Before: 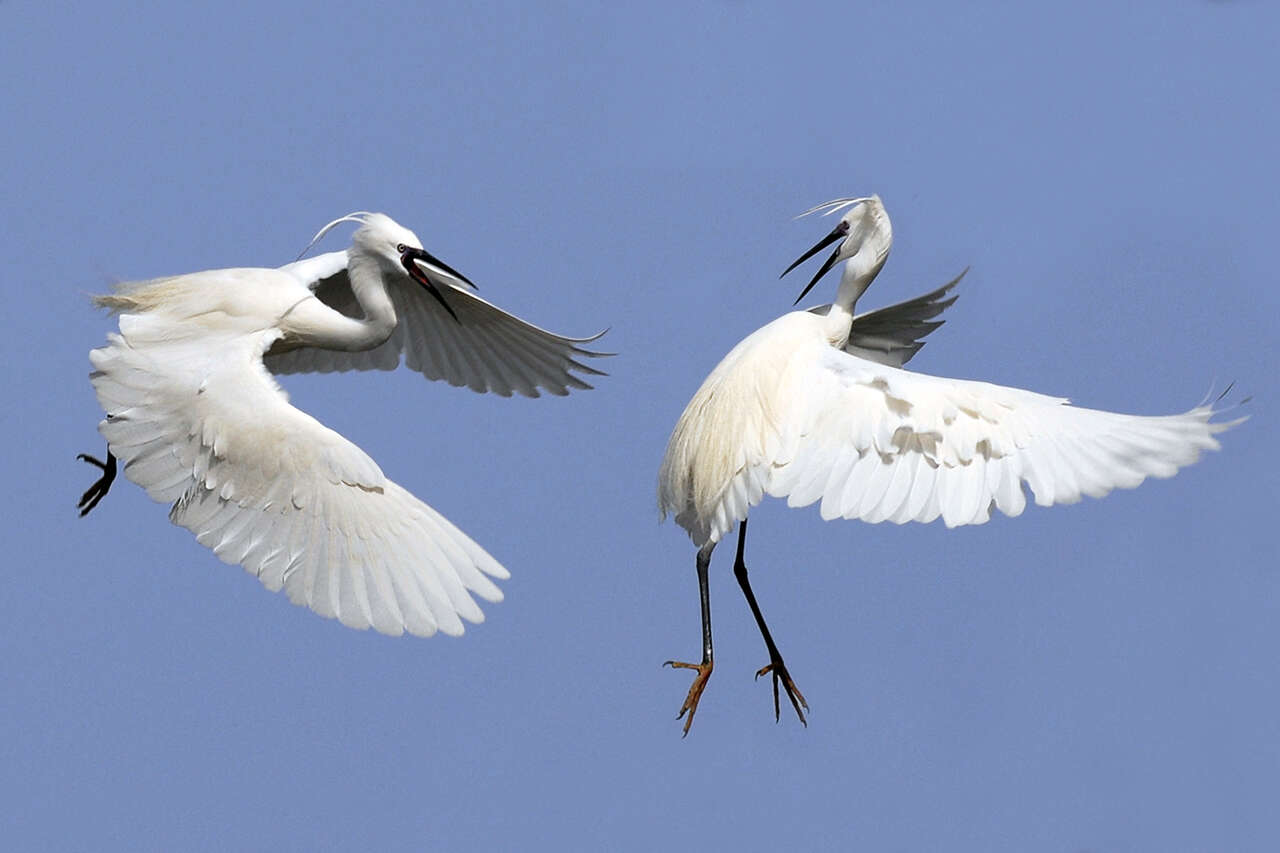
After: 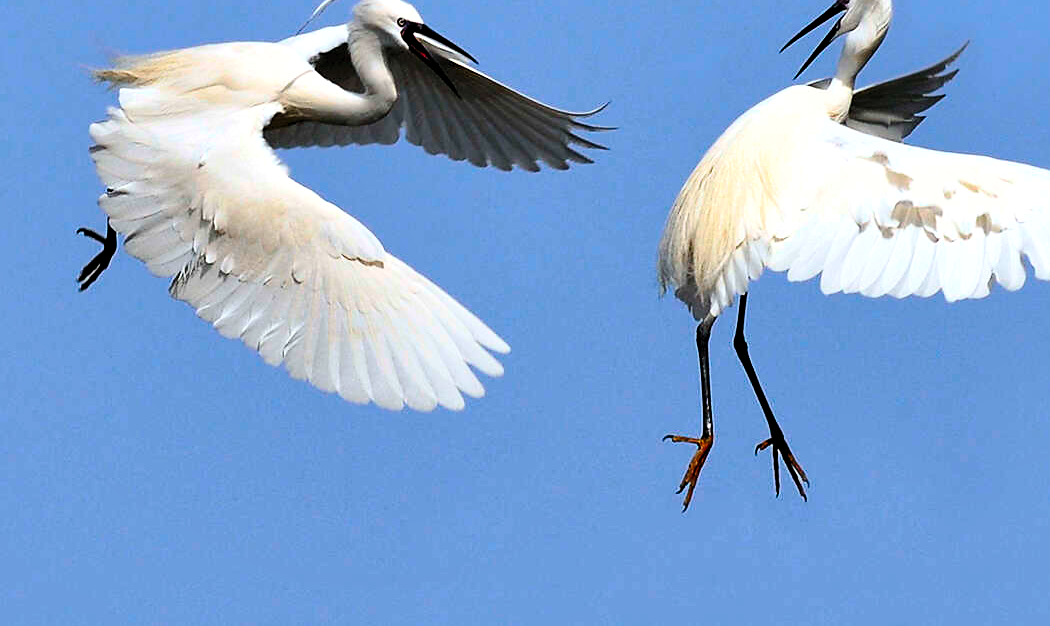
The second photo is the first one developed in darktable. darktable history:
exposure: black level correction -0.003, exposure 0.04 EV, compensate highlight preservation false
rgb levels: levels [[0.013, 0.434, 0.89], [0, 0.5, 1], [0, 0.5, 1]]
sharpen: radius 1.559, amount 0.373, threshold 1.271
crop: top 26.531%, right 17.959%
contrast brightness saturation: contrast 0.28
shadows and highlights: on, module defaults
tone curve: curves: ch0 [(0, 0) (0.003, 0.008) (0.011, 0.011) (0.025, 0.014) (0.044, 0.021) (0.069, 0.029) (0.1, 0.042) (0.136, 0.06) (0.177, 0.09) (0.224, 0.126) (0.277, 0.177) (0.335, 0.243) (0.399, 0.31) (0.468, 0.388) (0.543, 0.484) (0.623, 0.585) (0.709, 0.683) (0.801, 0.775) (0.898, 0.873) (1, 1)], preserve colors none
color balance rgb: perceptual saturation grading › global saturation 20%, global vibrance 20%
